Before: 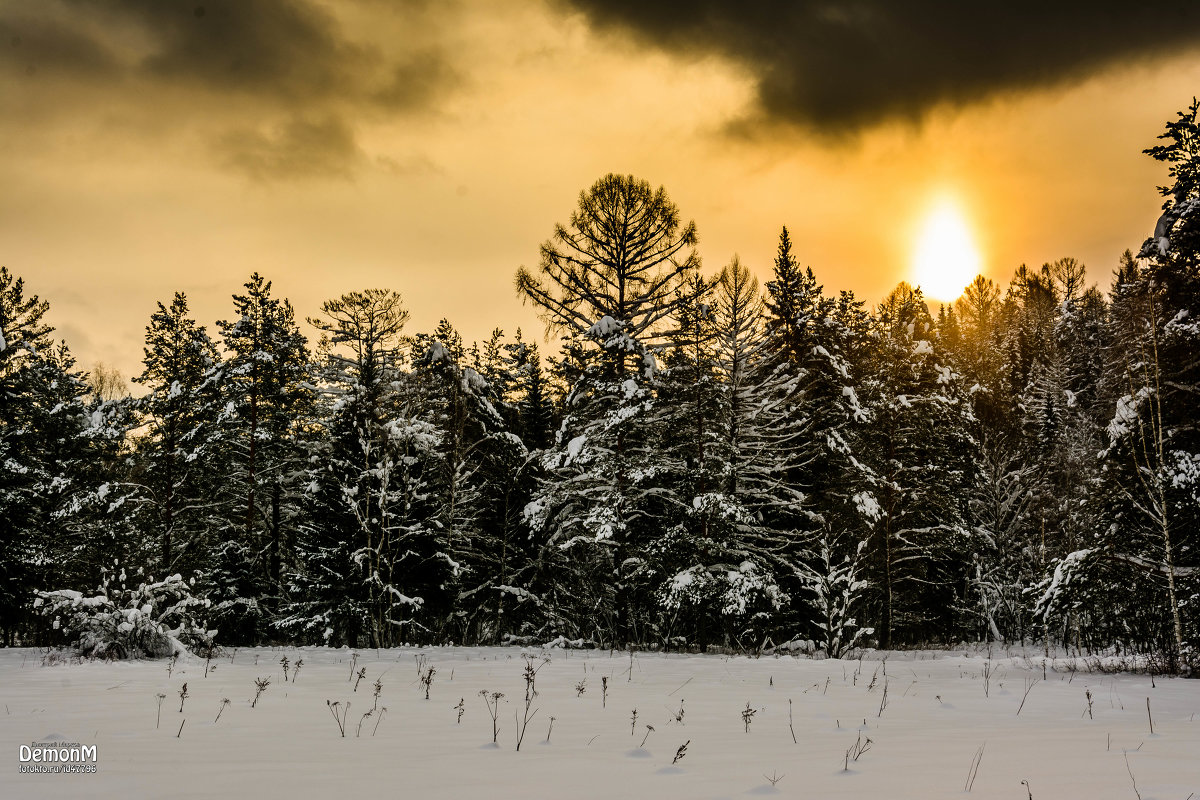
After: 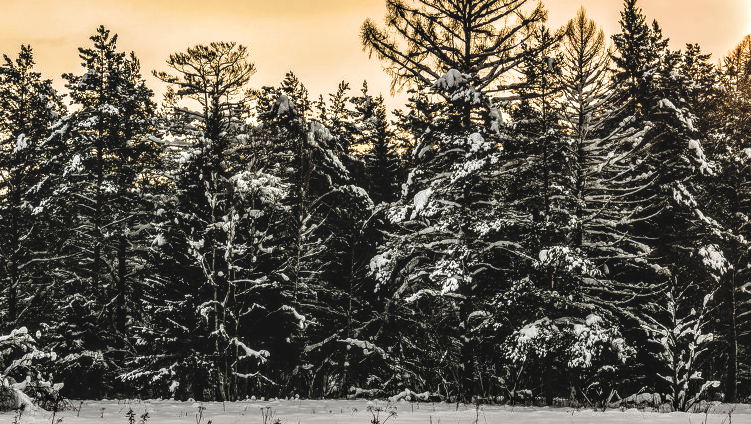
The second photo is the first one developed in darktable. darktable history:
filmic rgb: black relative exposure -8.19 EV, white relative exposure 2.2 EV, target white luminance 99.958%, hardness 7.17, latitude 74.25%, contrast 1.317, highlights saturation mix -2.61%, shadows ↔ highlights balance 30.51%
local contrast: detail 144%
exposure: black level correction -0.028, compensate highlight preservation false
crop: left 12.869%, top 30.886%, right 24.468%, bottom 16.019%
